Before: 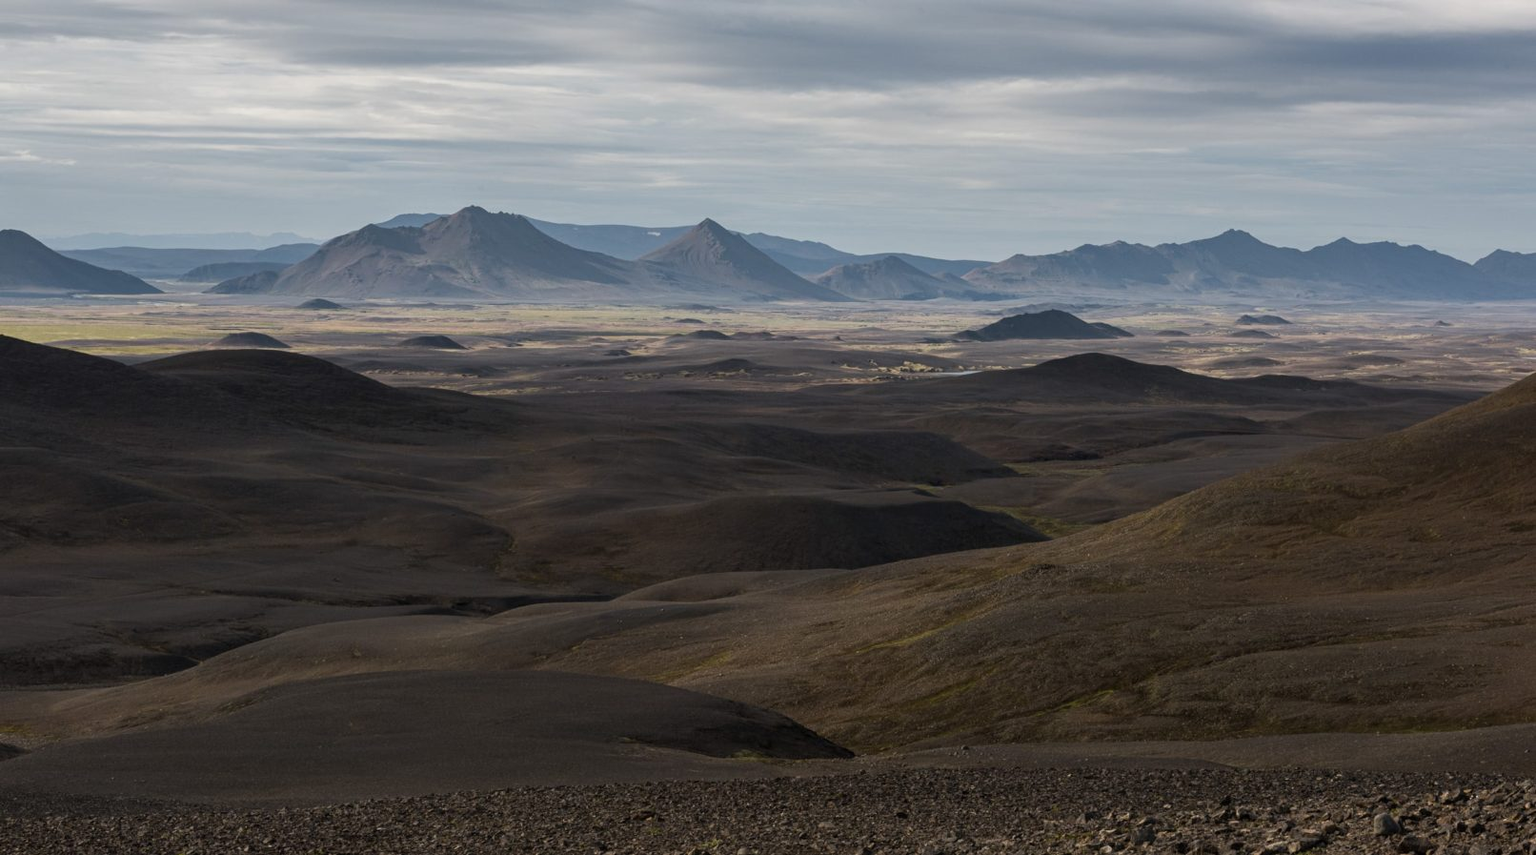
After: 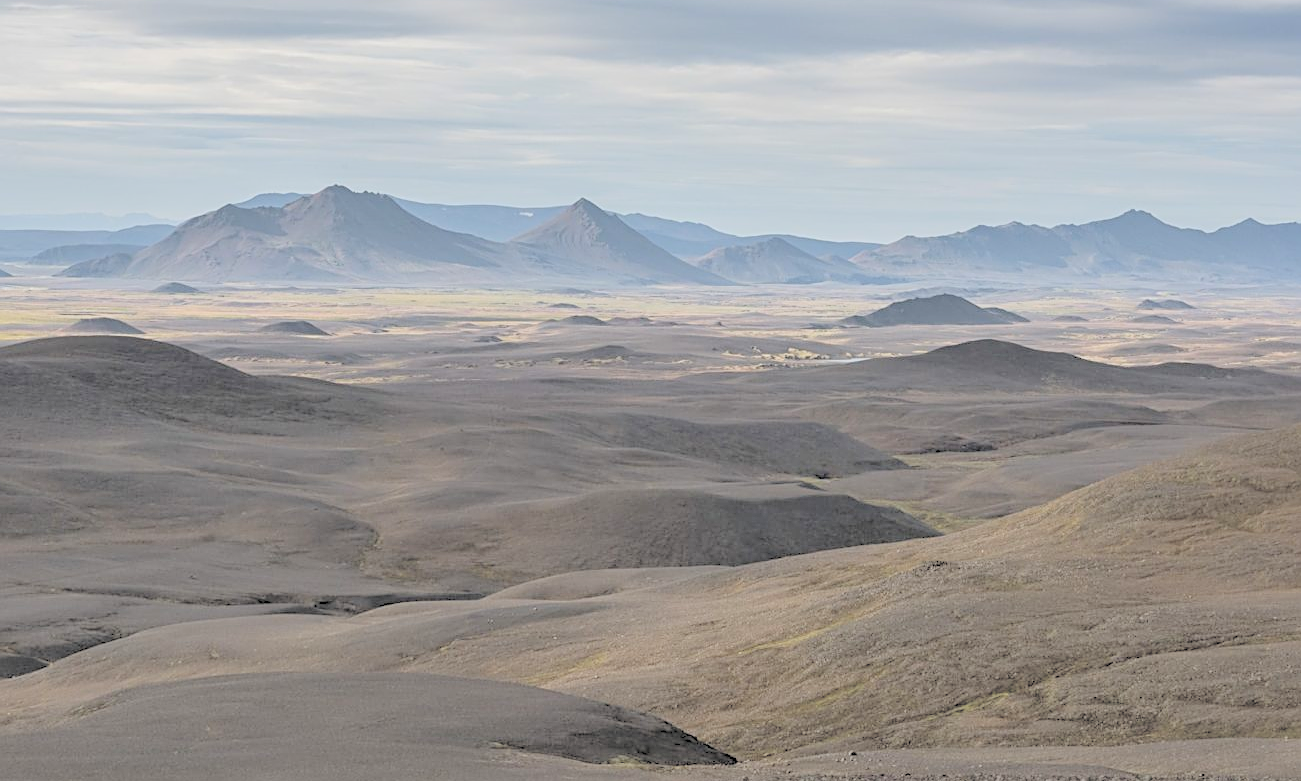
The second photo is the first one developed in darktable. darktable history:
shadows and highlights: soften with gaussian
exposure: black level correction 0.001, exposure -0.197 EV, compensate exposure bias true, compensate highlight preservation false
color correction: highlights b* -0.057
crop: left 9.952%, top 3.514%, right 9.294%, bottom 9.395%
contrast brightness saturation: brightness 0.993
sharpen: radius 1.976
color balance rgb: perceptual saturation grading › global saturation -2.19%, perceptual saturation grading › highlights -7.451%, perceptual saturation grading › mid-tones 8.619%, perceptual saturation grading › shadows 3.987%
